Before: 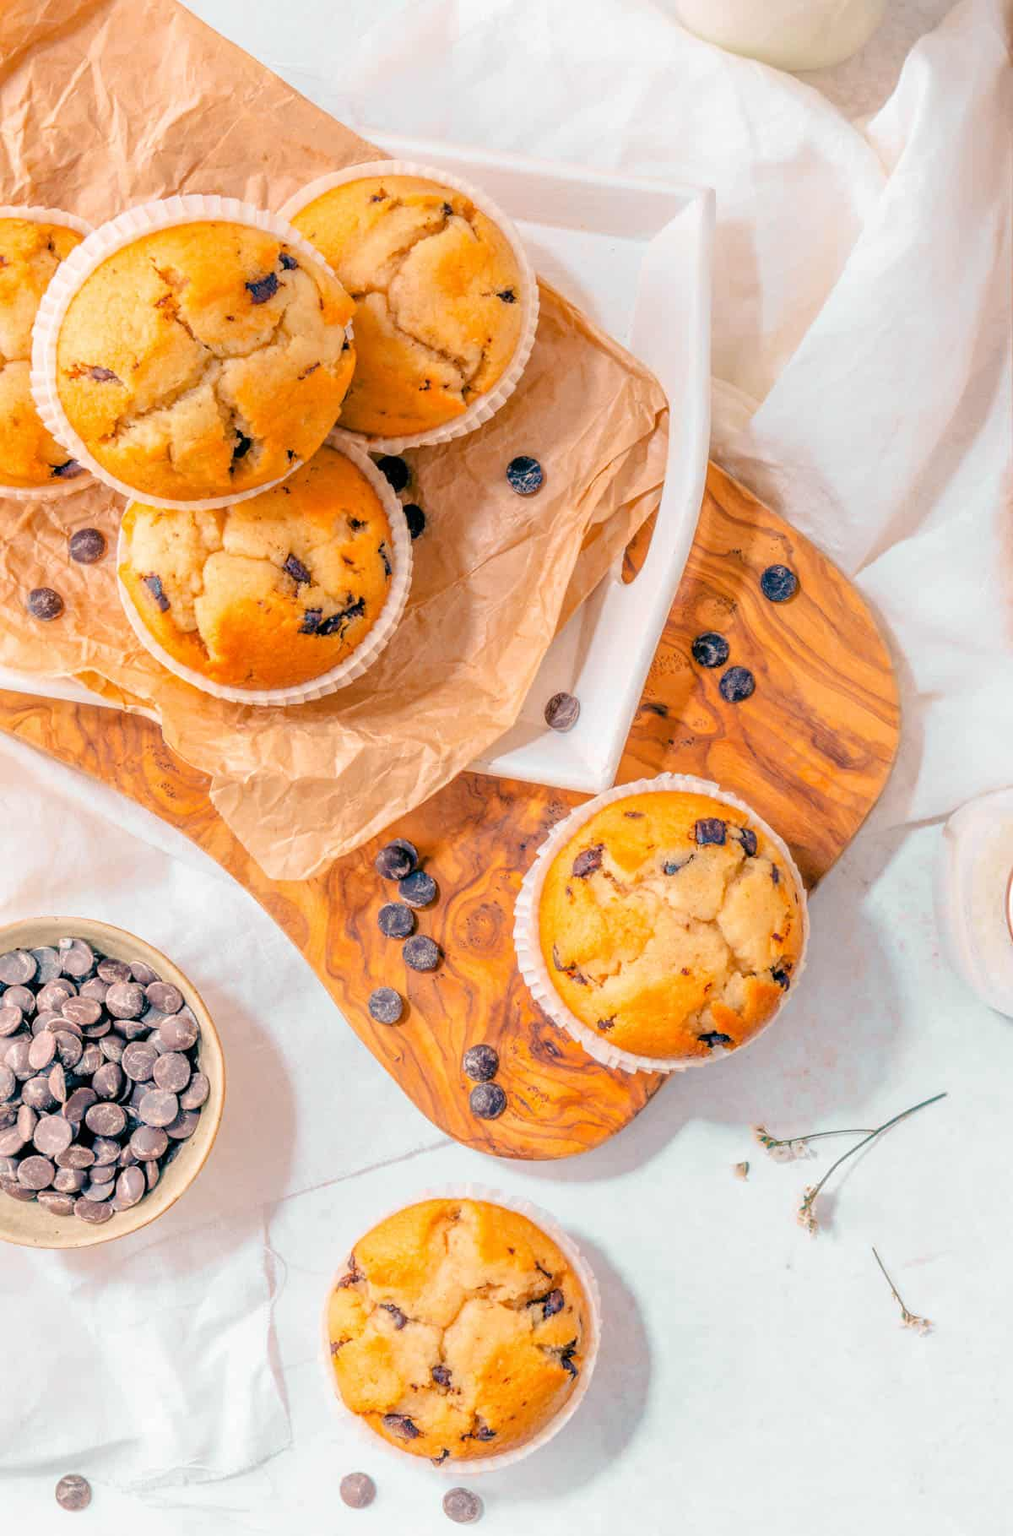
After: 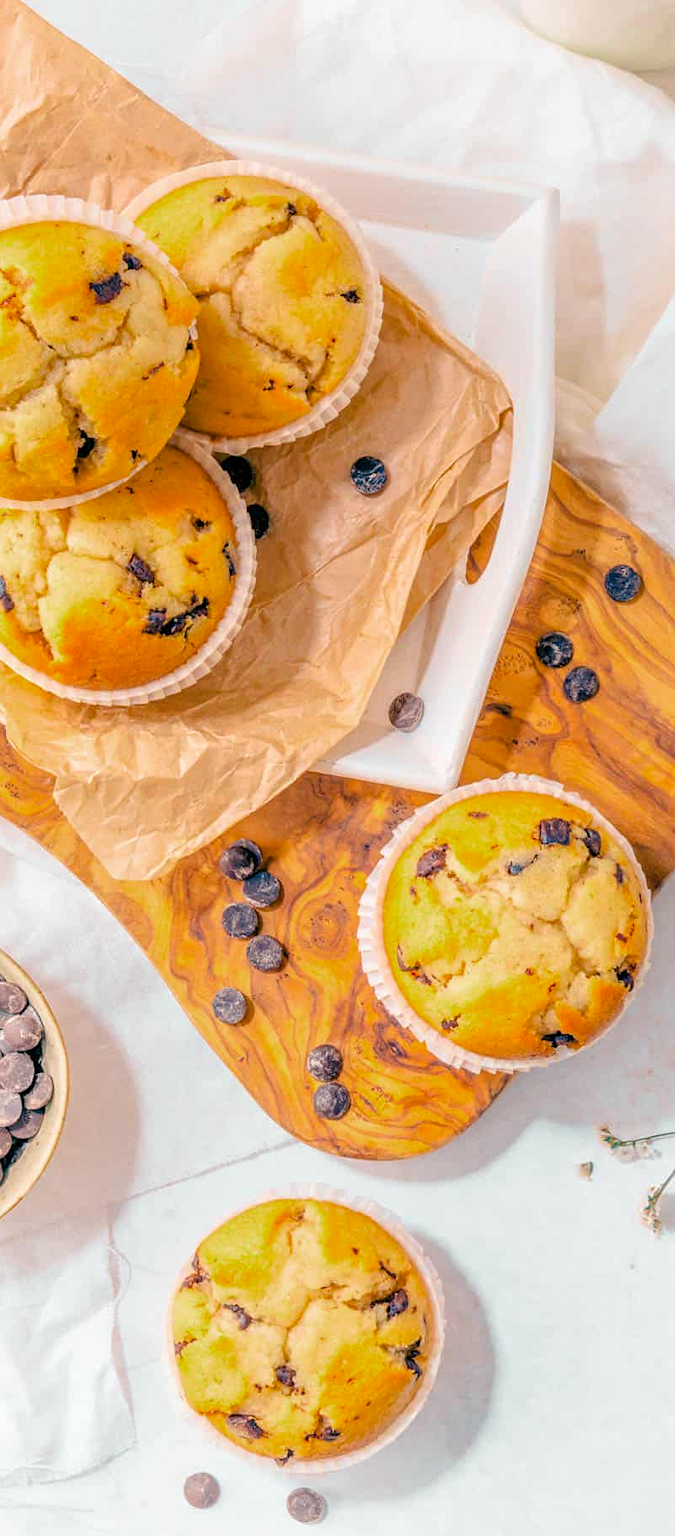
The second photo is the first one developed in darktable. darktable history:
tone equalizer: on, module defaults
sharpen: amount 0.216
color correction: highlights b* -0.019, saturation 0.991
color zones: curves: ch2 [(0, 0.5) (0.143, 0.517) (0.286, 0.571) (0.429, 0.522) (0.571, 0.5) (0.714, 0.5) (0.857, 0.5) (1, 0.5)]
crop: left 15.422%, right 17.86%
